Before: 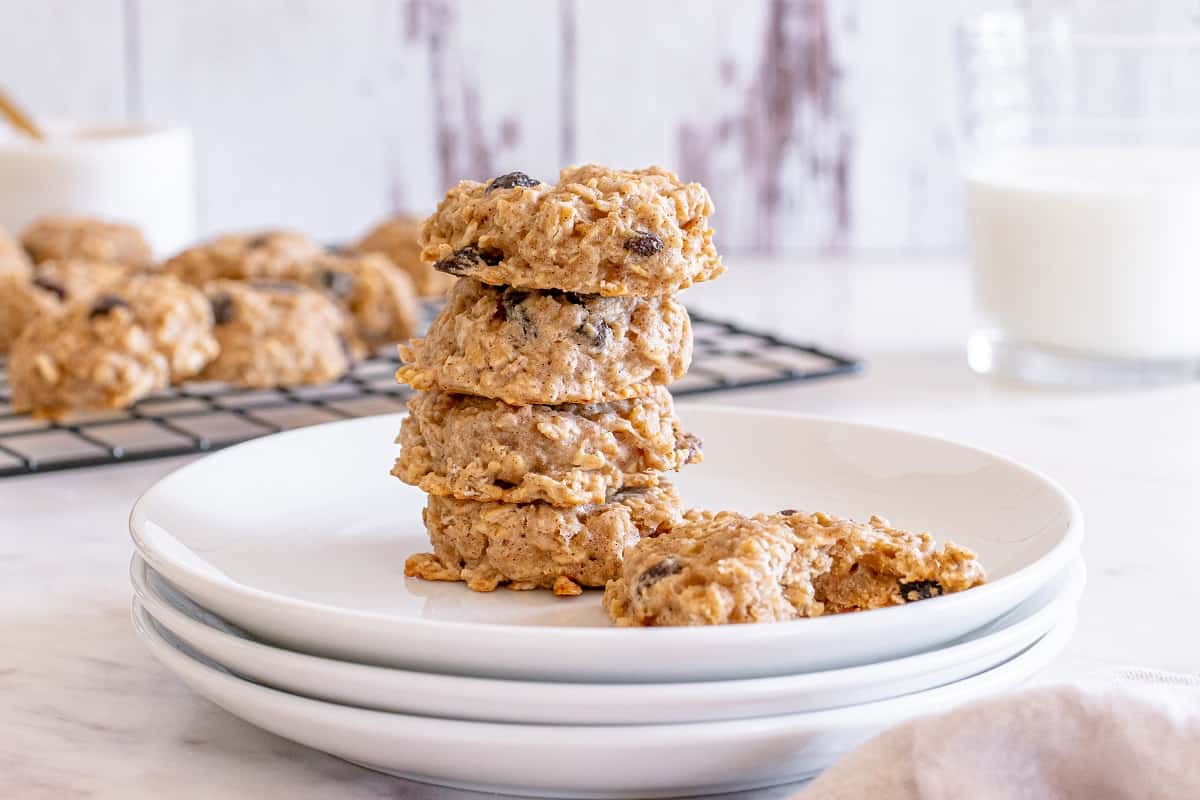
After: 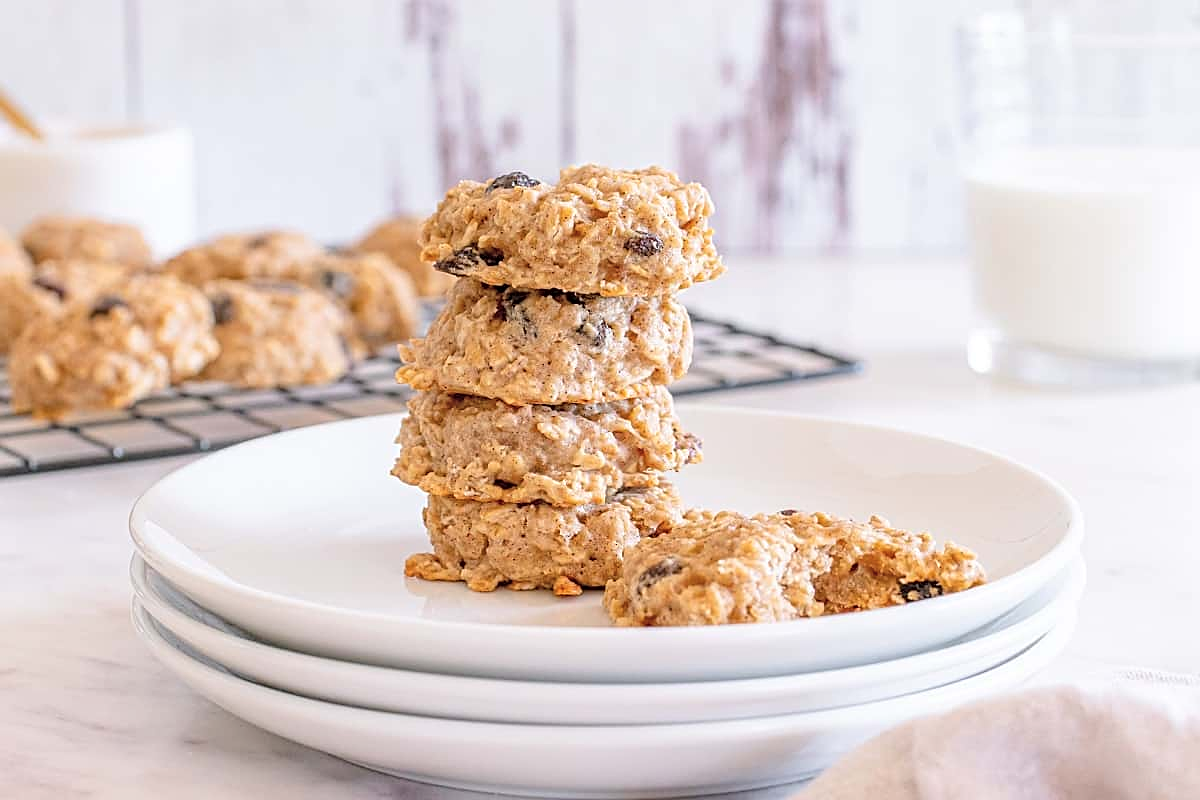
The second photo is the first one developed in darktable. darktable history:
contrast brightness saturation: brightness 0.145
sharpen: on, module defaults
